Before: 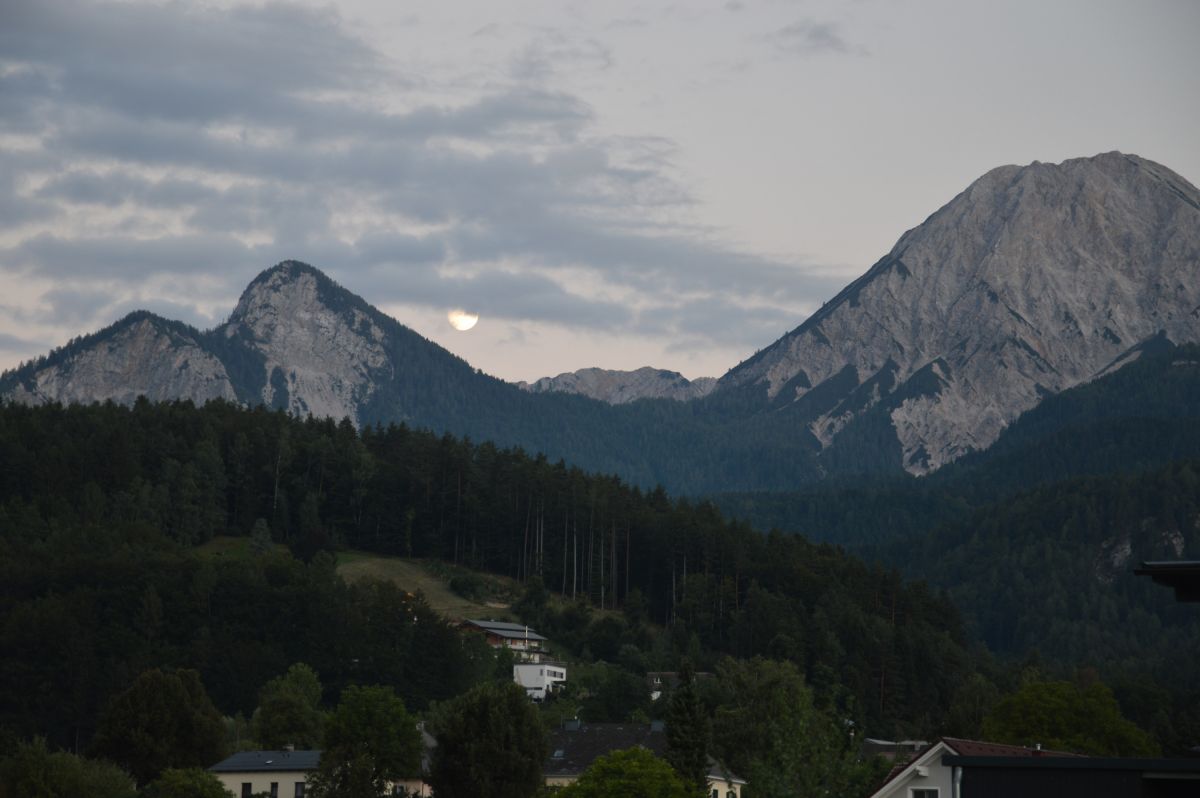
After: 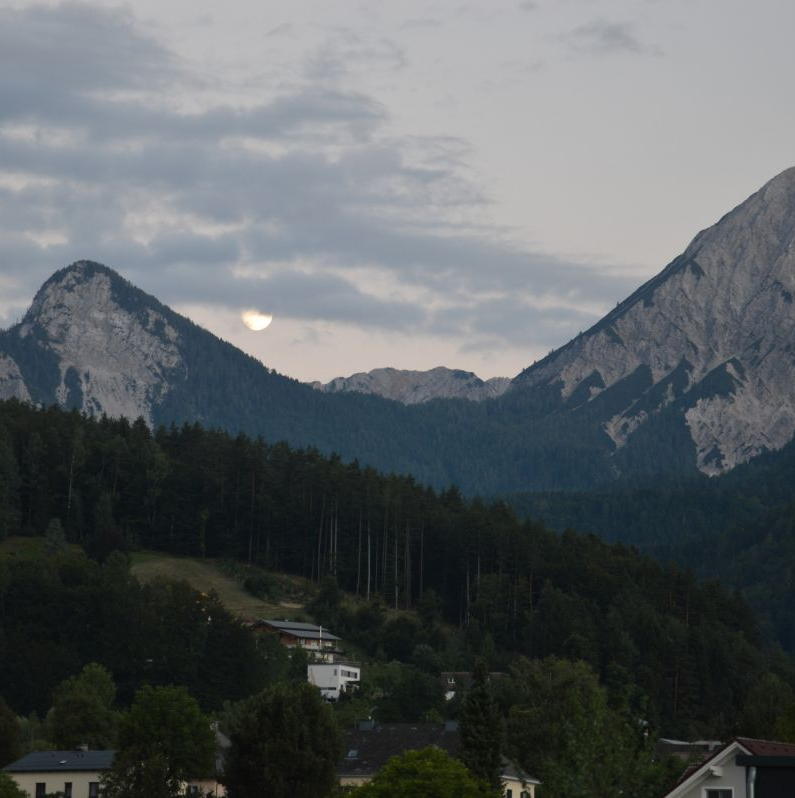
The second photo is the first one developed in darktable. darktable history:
crop: left 17.191%, right 16.483%
